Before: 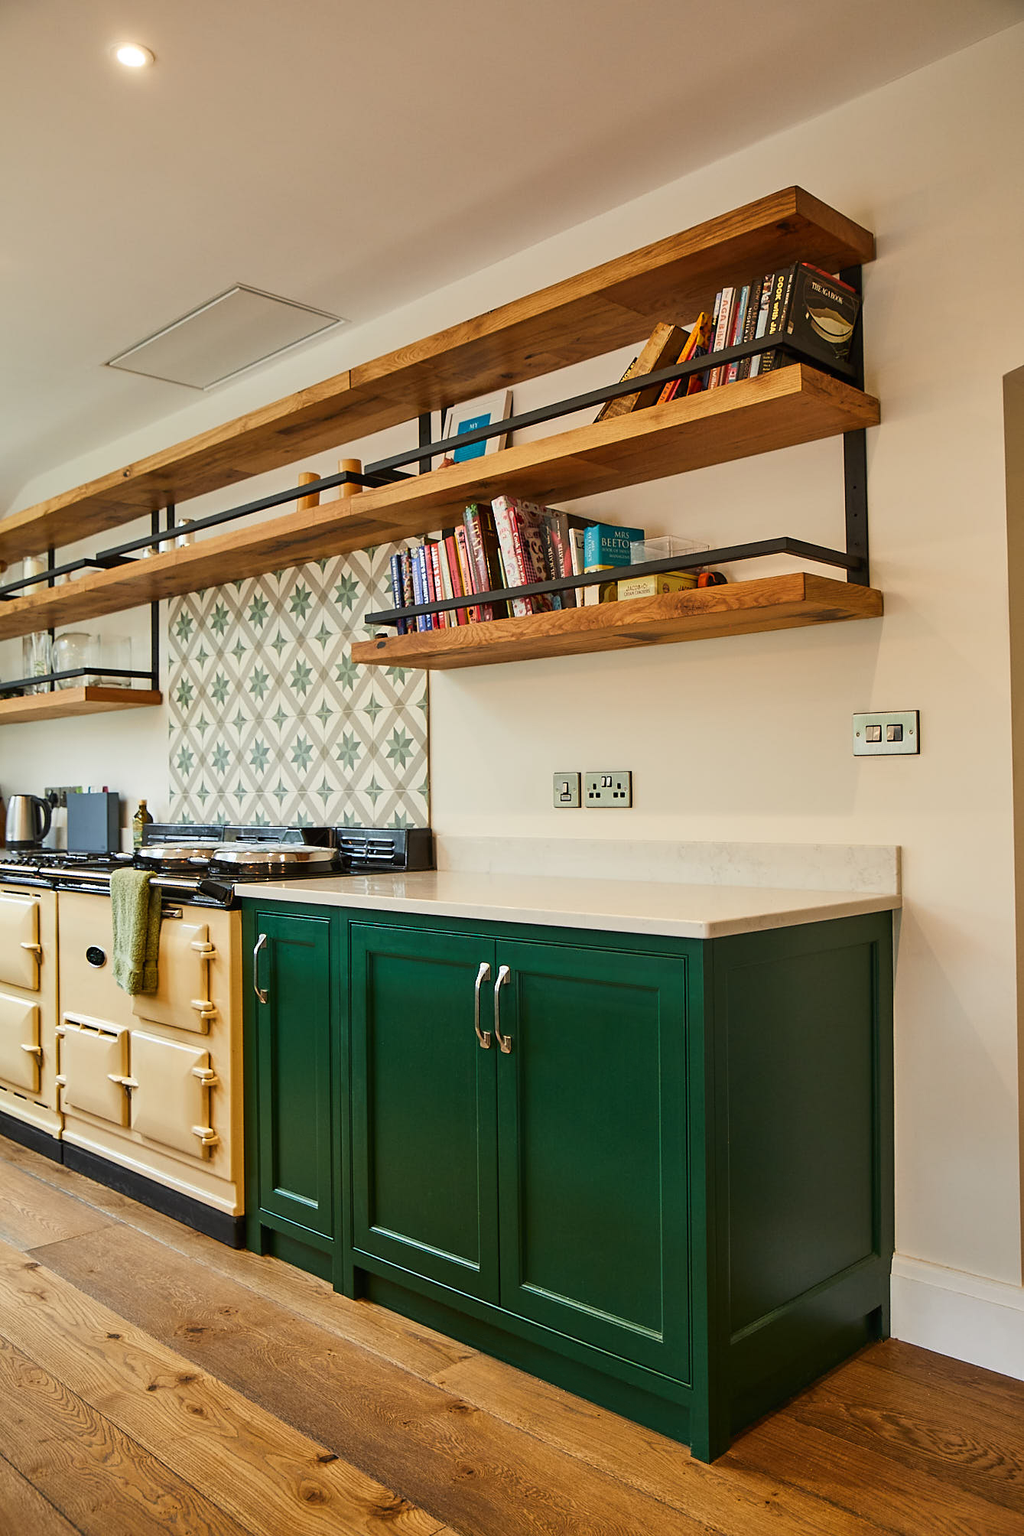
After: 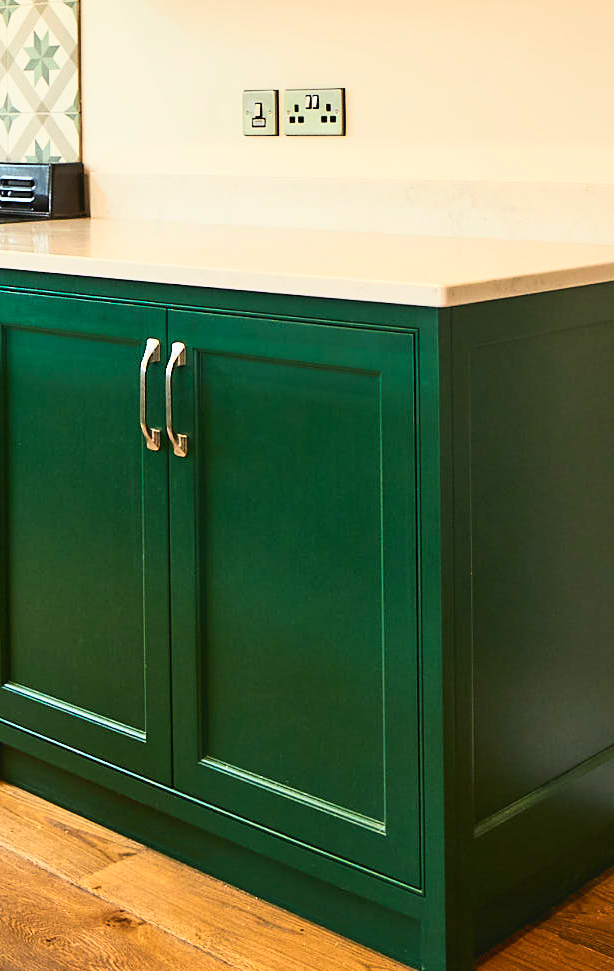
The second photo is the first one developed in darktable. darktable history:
contrast brightness saturation: contrast 0.2, brightness 0.16, saturation 0.22
base curve: curves: ch0 [(0, 0) (0.666, 0.806) (1, 1)]
crop: left 35.976%, top 45.819%, right 18.162%, bottom 5.807%
